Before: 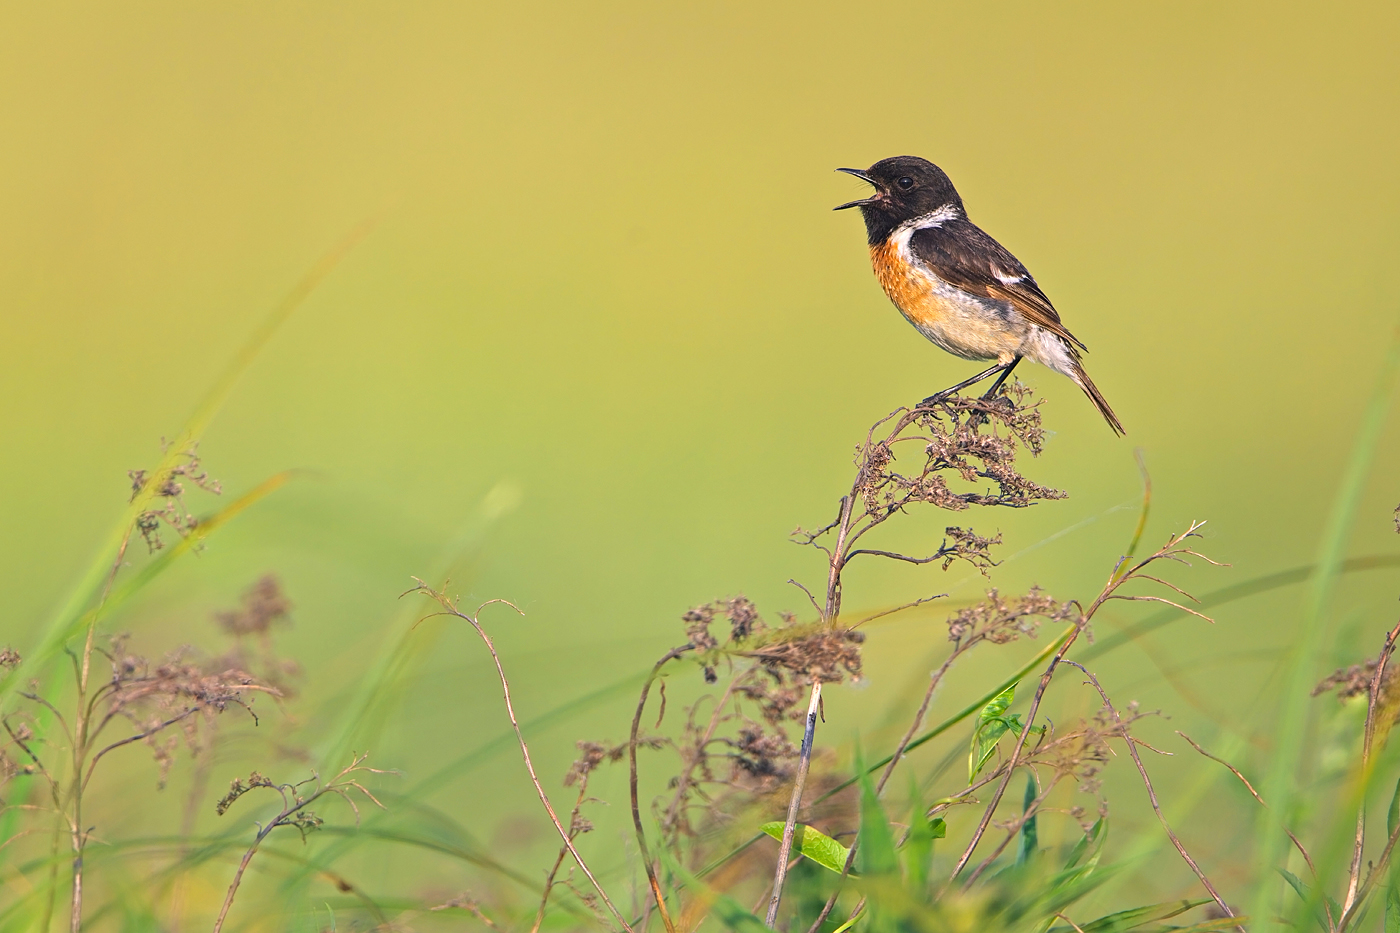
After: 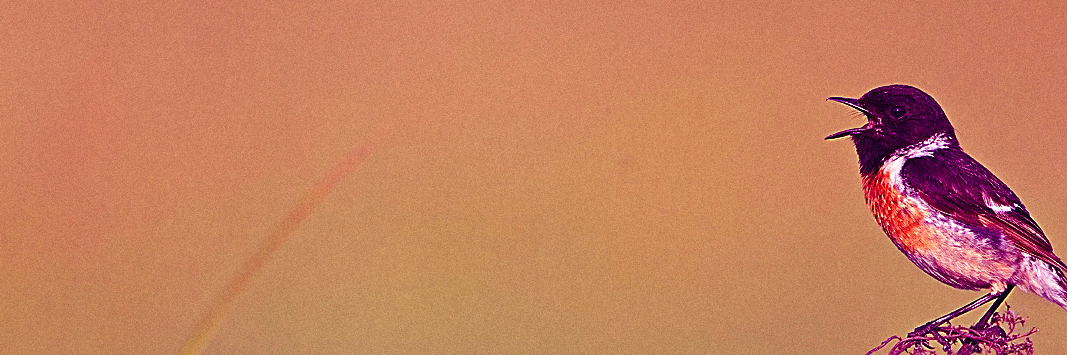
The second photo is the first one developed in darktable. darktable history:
crop: left 0.579%, top 7.627%, right 23.167%, bottom 54.275%
sharpen: on, module defaults
color balance: mode lift, gamma, gain (sRGB), lift [1, 1, 0.101, 1]
grain: mid-tones bias 0%
